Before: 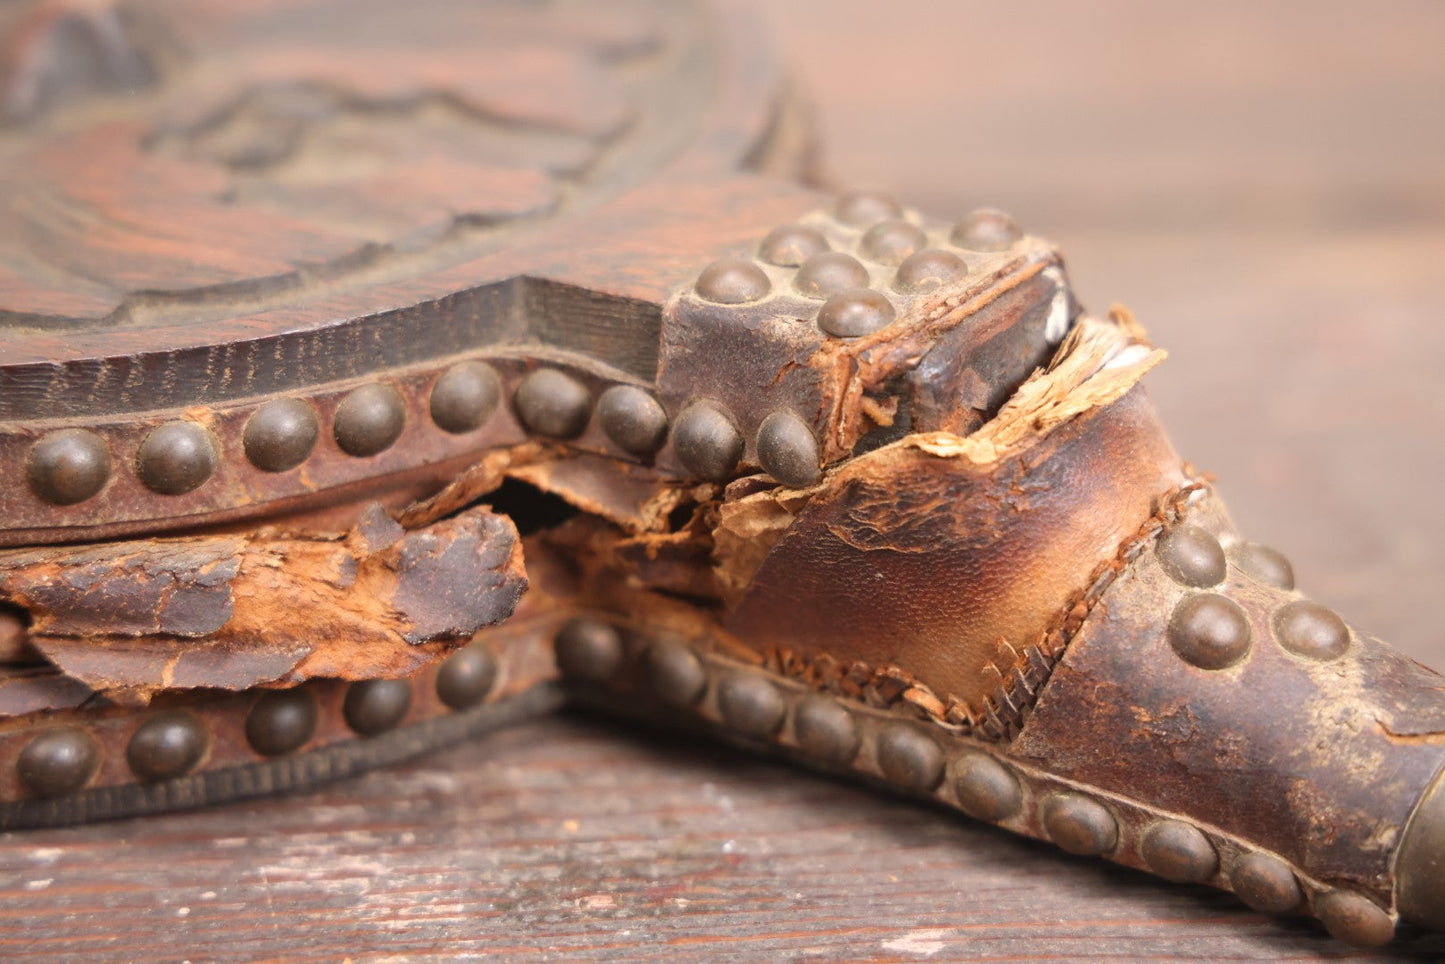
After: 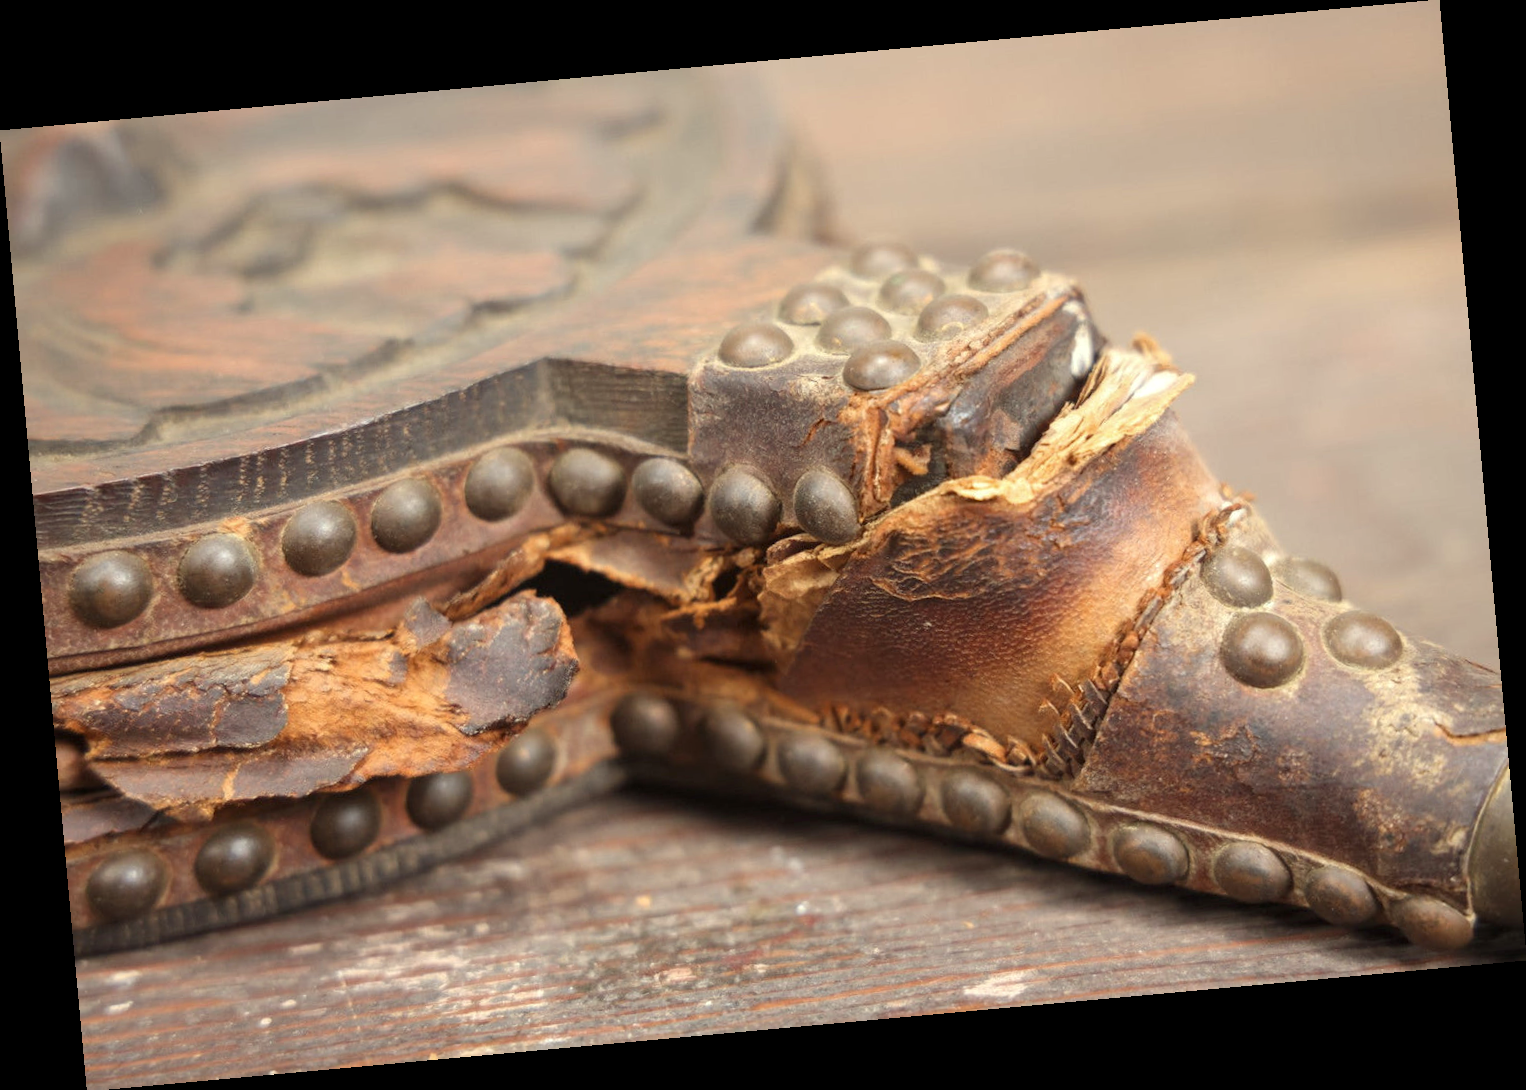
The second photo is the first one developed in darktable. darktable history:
rotate and perspective: rotation -5.2°, automatic cropping off
color correction: highlights a* -4.73, highlights b* 5.06, saturation 0.97
tone equalizer: on, module defaults
local contrast: highlights 100%, shadows 100%, detail 120%, midtone range 0.2
